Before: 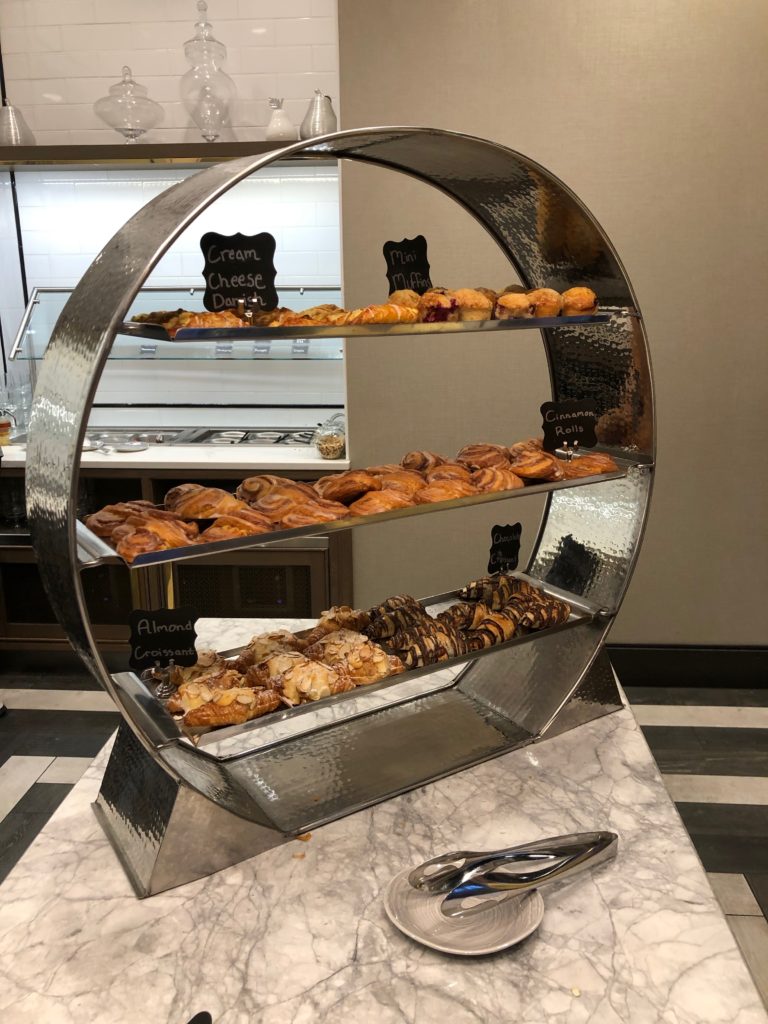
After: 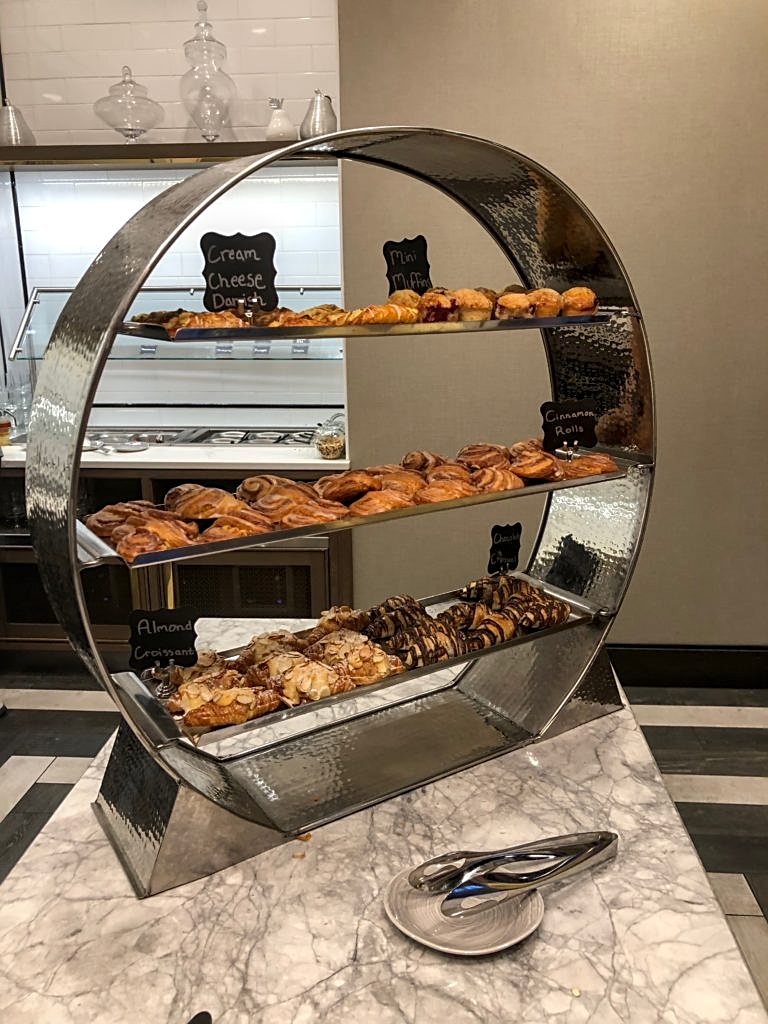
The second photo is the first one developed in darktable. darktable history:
tone equalizer: edges refinement/feathering 500, mask exposure compensation -1.57 EV, preserve details no
local contrast: on, module defaults
sharpen: on, module defaults
